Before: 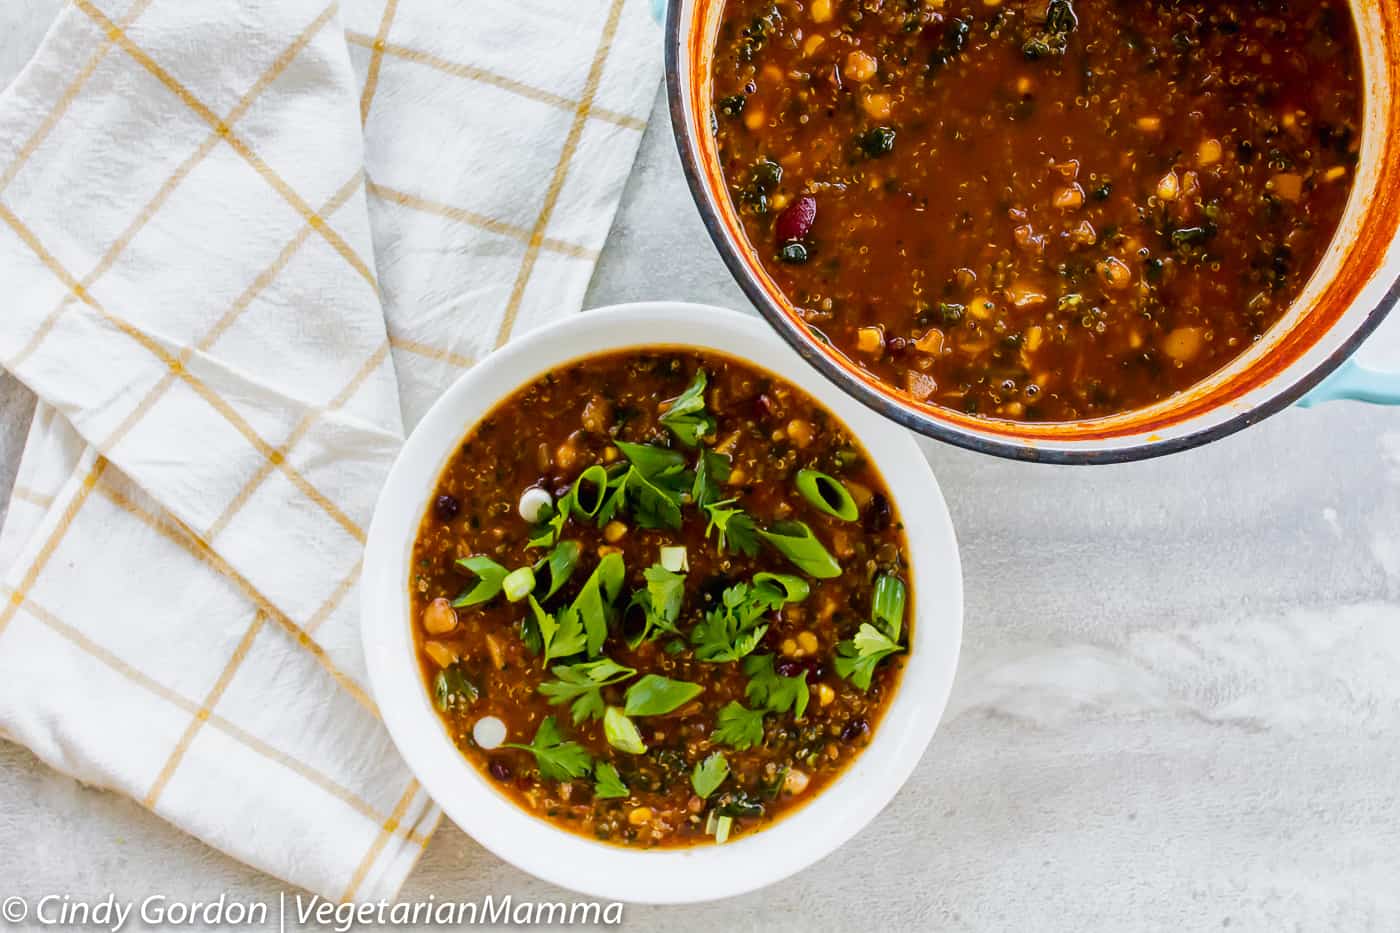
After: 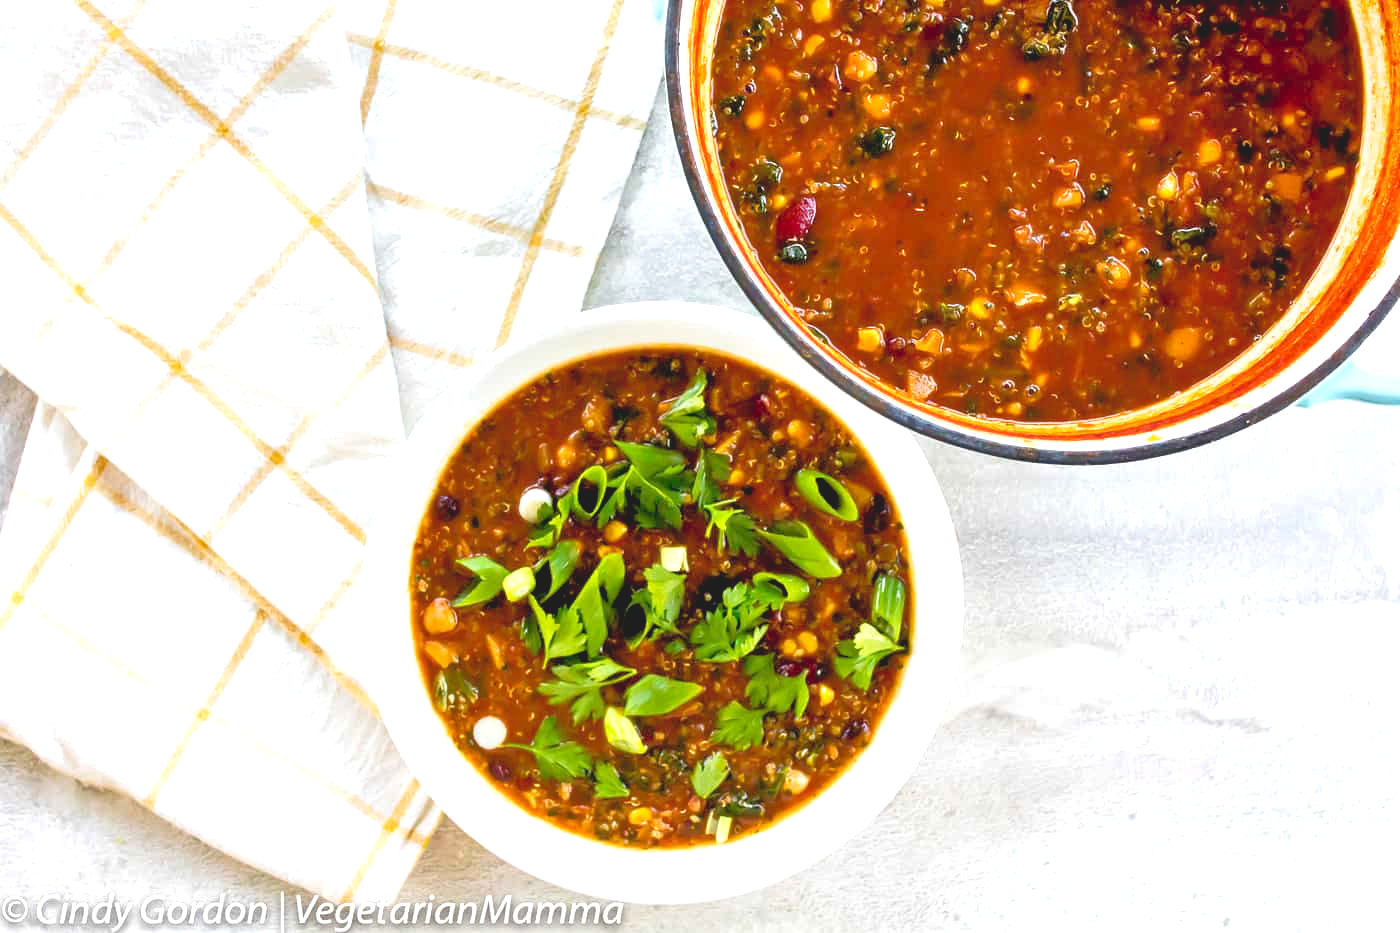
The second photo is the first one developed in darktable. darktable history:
tone equalizer: -7 EV 0.153 EV, -6 EV 0.639 EV, -5 EV 1.13 EV, -4 EV 1.3 EV, -3 EV 1.17 EV, -2 EV 0.6 EV, -1 EV 0.15 EV, smoothing 1
tone curve: curves: ch0 [(0.122, 0.111) (1, 1)], preserve colors none
exposure: black level correction 0, exposure 0.691 EV, compensate exposure bias true, compensate highlight preservation false
